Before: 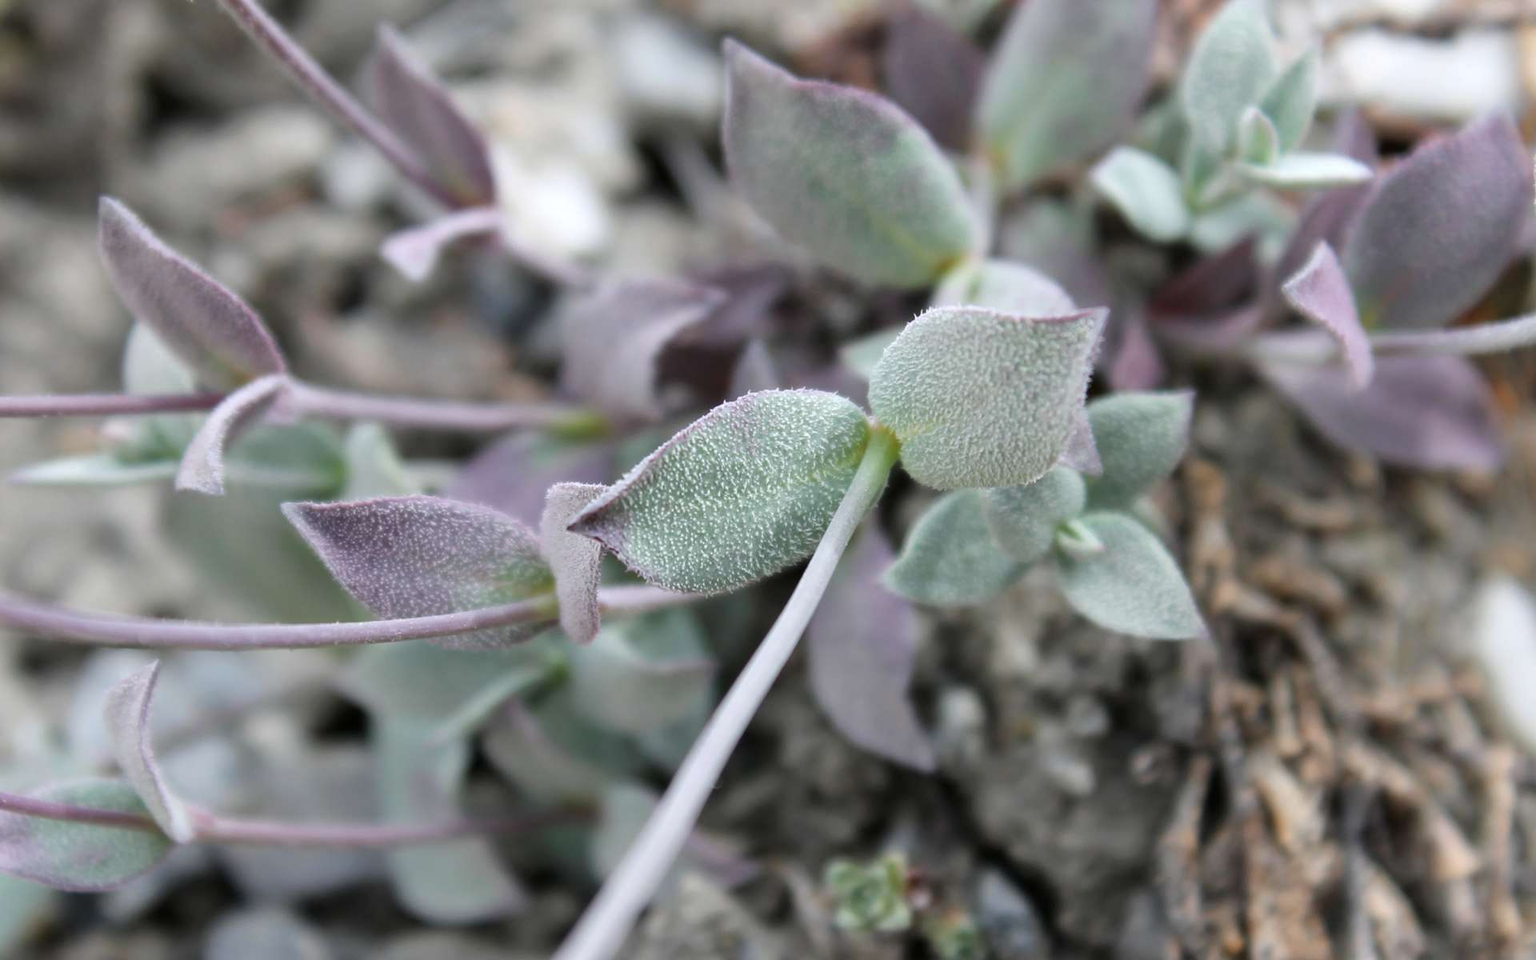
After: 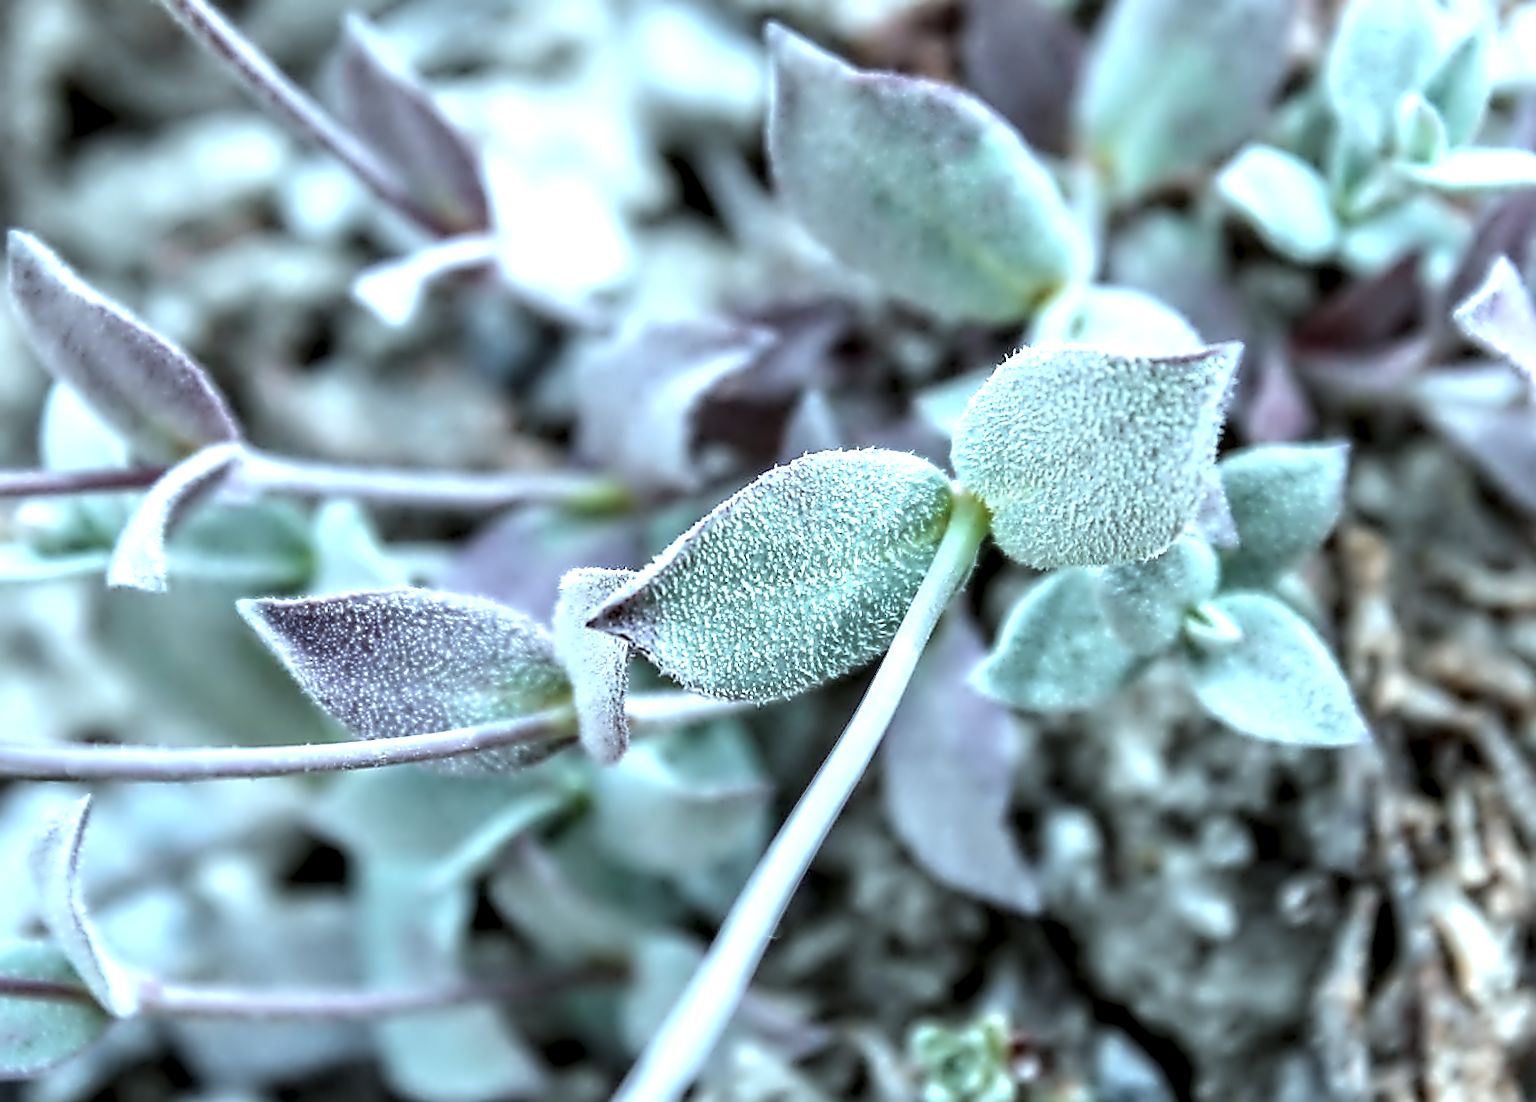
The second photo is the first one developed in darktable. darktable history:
contrast equalizer: octaves 7, y [[0.5, 0.542, 0.583, 0.625, 0.667, 0.708], [0.5 ×6], [0.5 ×6], [0, 0.033, 0.067, 0.1, 0.133, 0.167], [0, 0.05, 0.1, 0.15, 0.2, 0.25]]
crop and rotate: angle 1.07°, left 4.415%, top 0.76%, right 11.263%, bottom 2.408%
exposure: black level correction 0, exposure 0.702 EV, compensate highlight preservation false
local contrast: detail 142%
contrast brightness saturation: saturation -0.027
sharpen: on, module defaults
color correction: highlights a* -11.72, highlights b* -15.08
